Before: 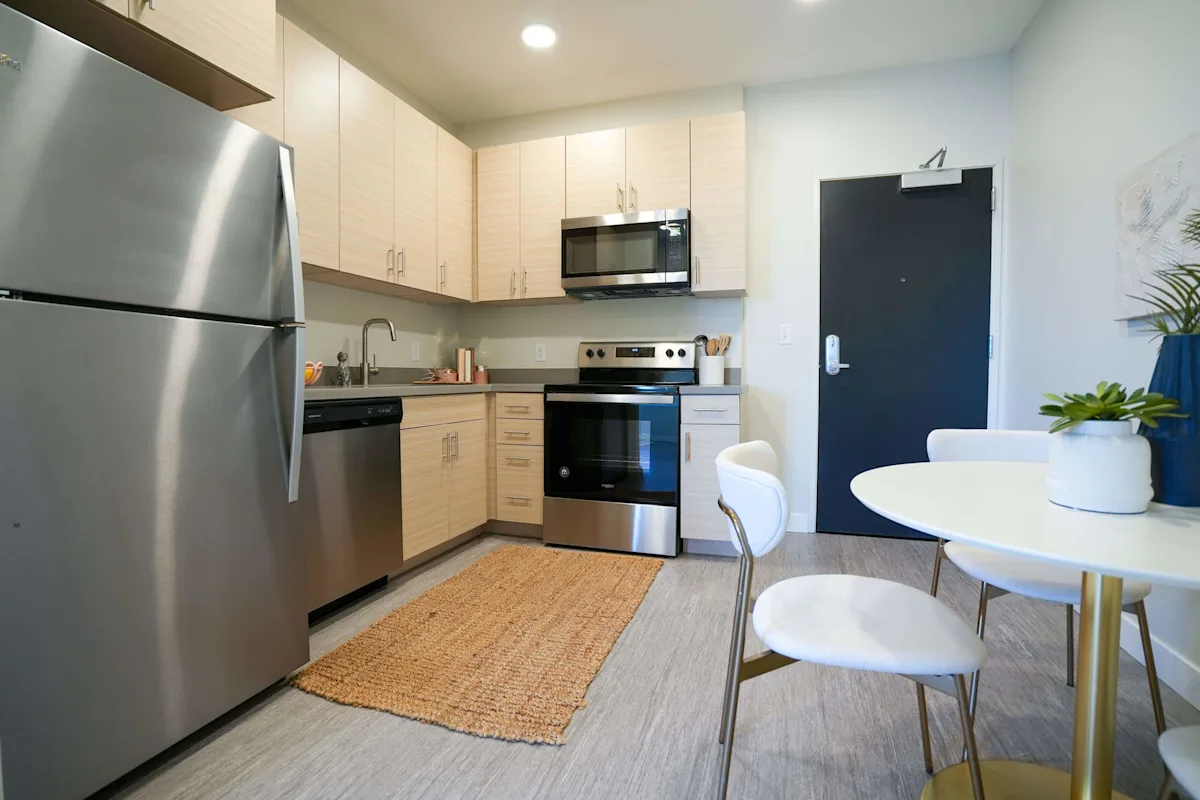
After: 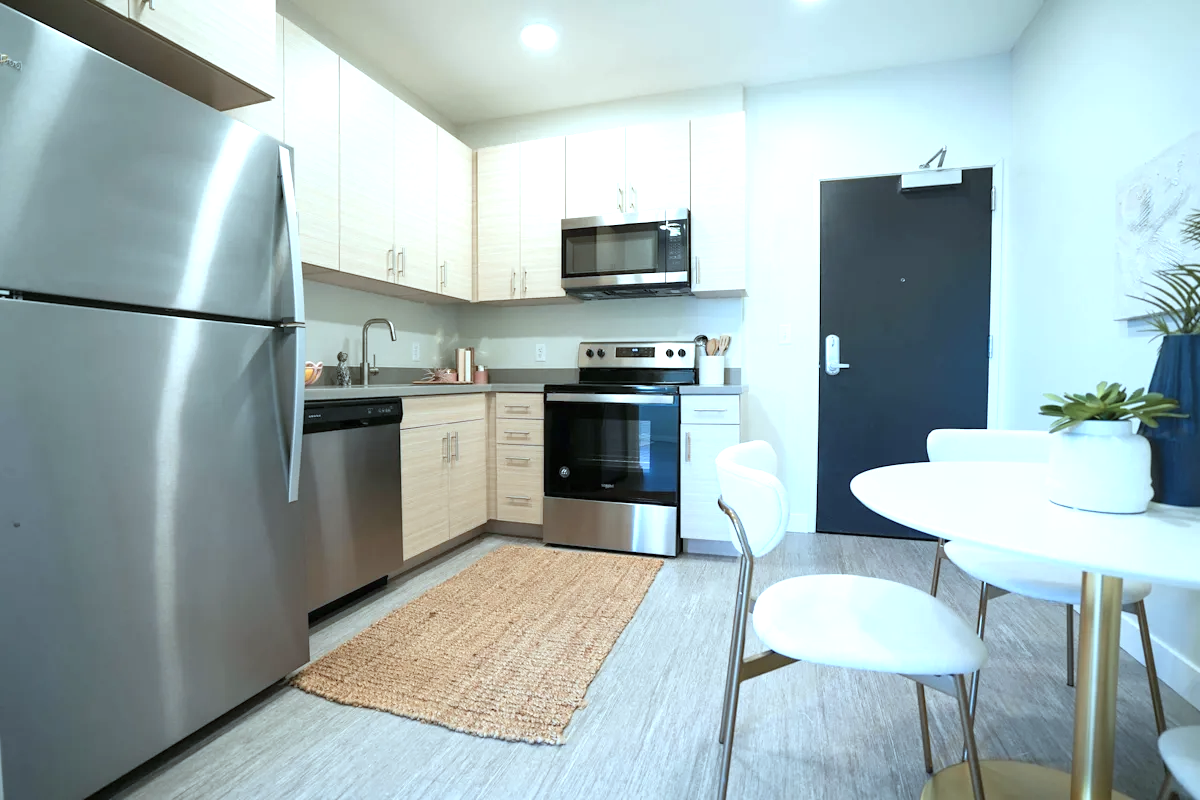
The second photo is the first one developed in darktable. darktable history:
exposure: black level correction 0, exposure 0.694 EV, compensate highlight preservation false
color correction: highlights a* -13.17, highlights b* -17.72, saturation 0.701
